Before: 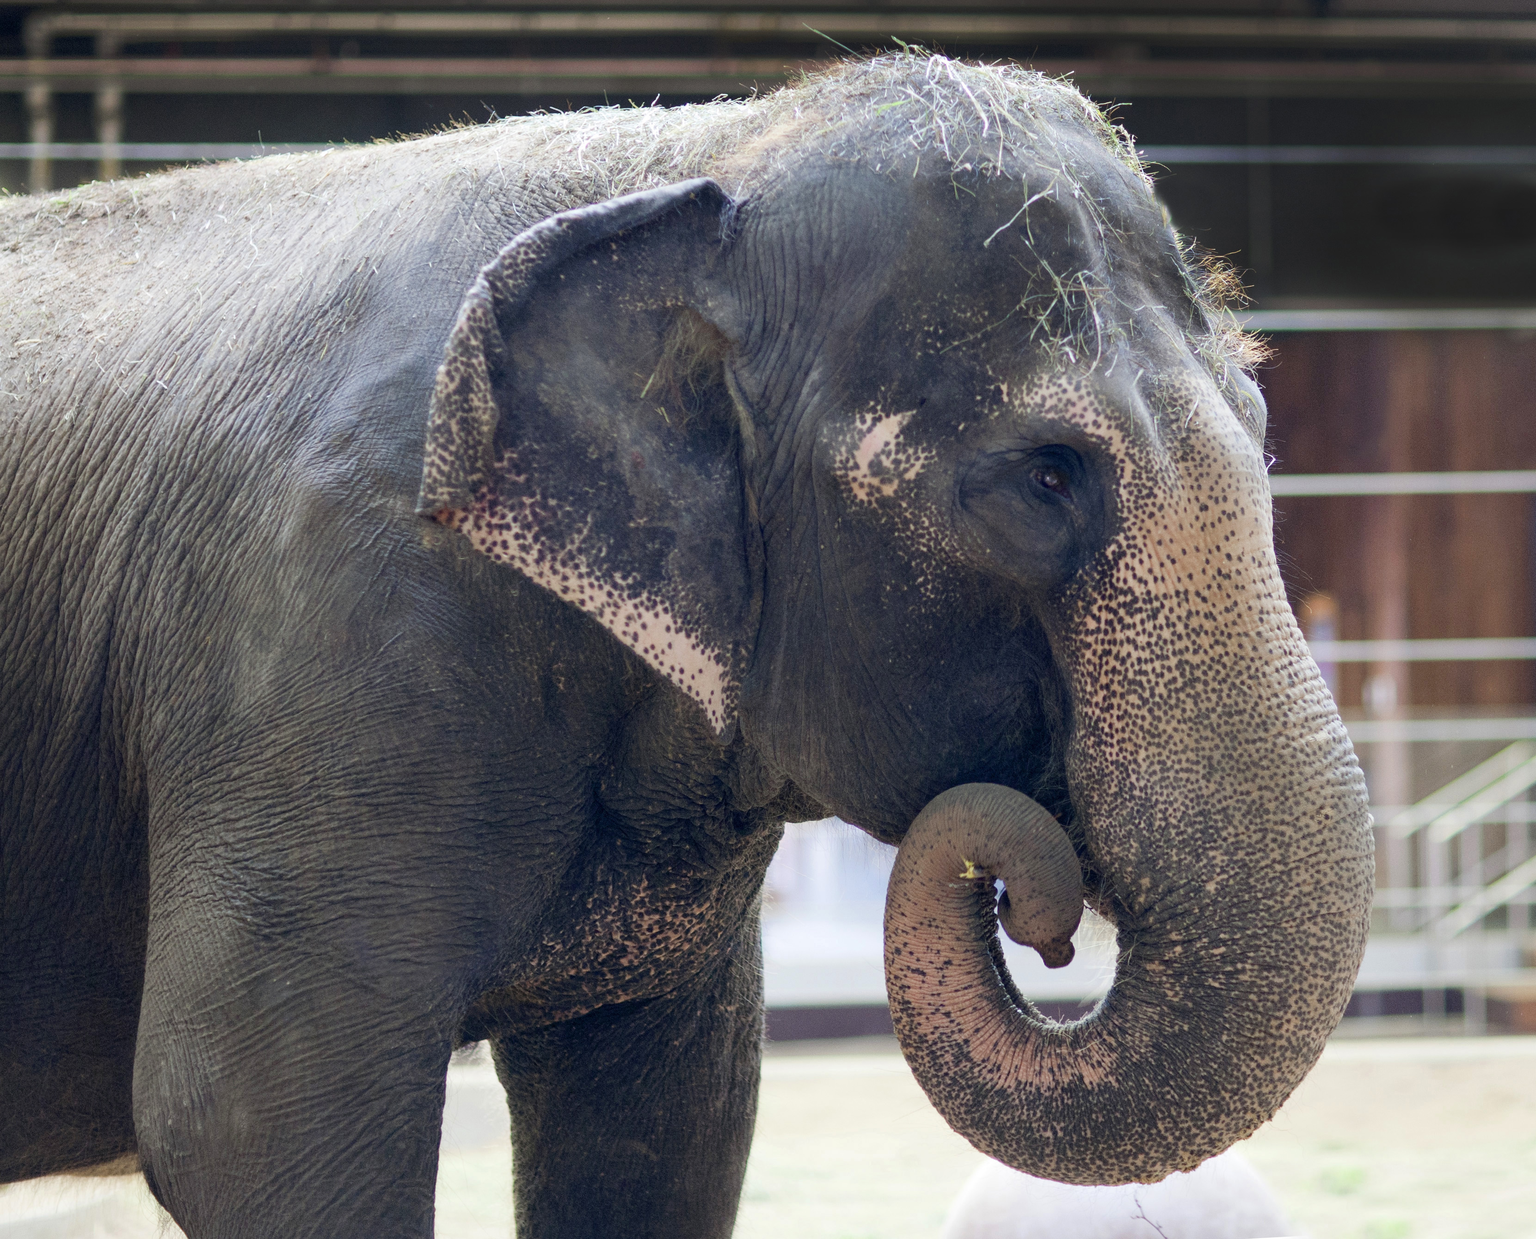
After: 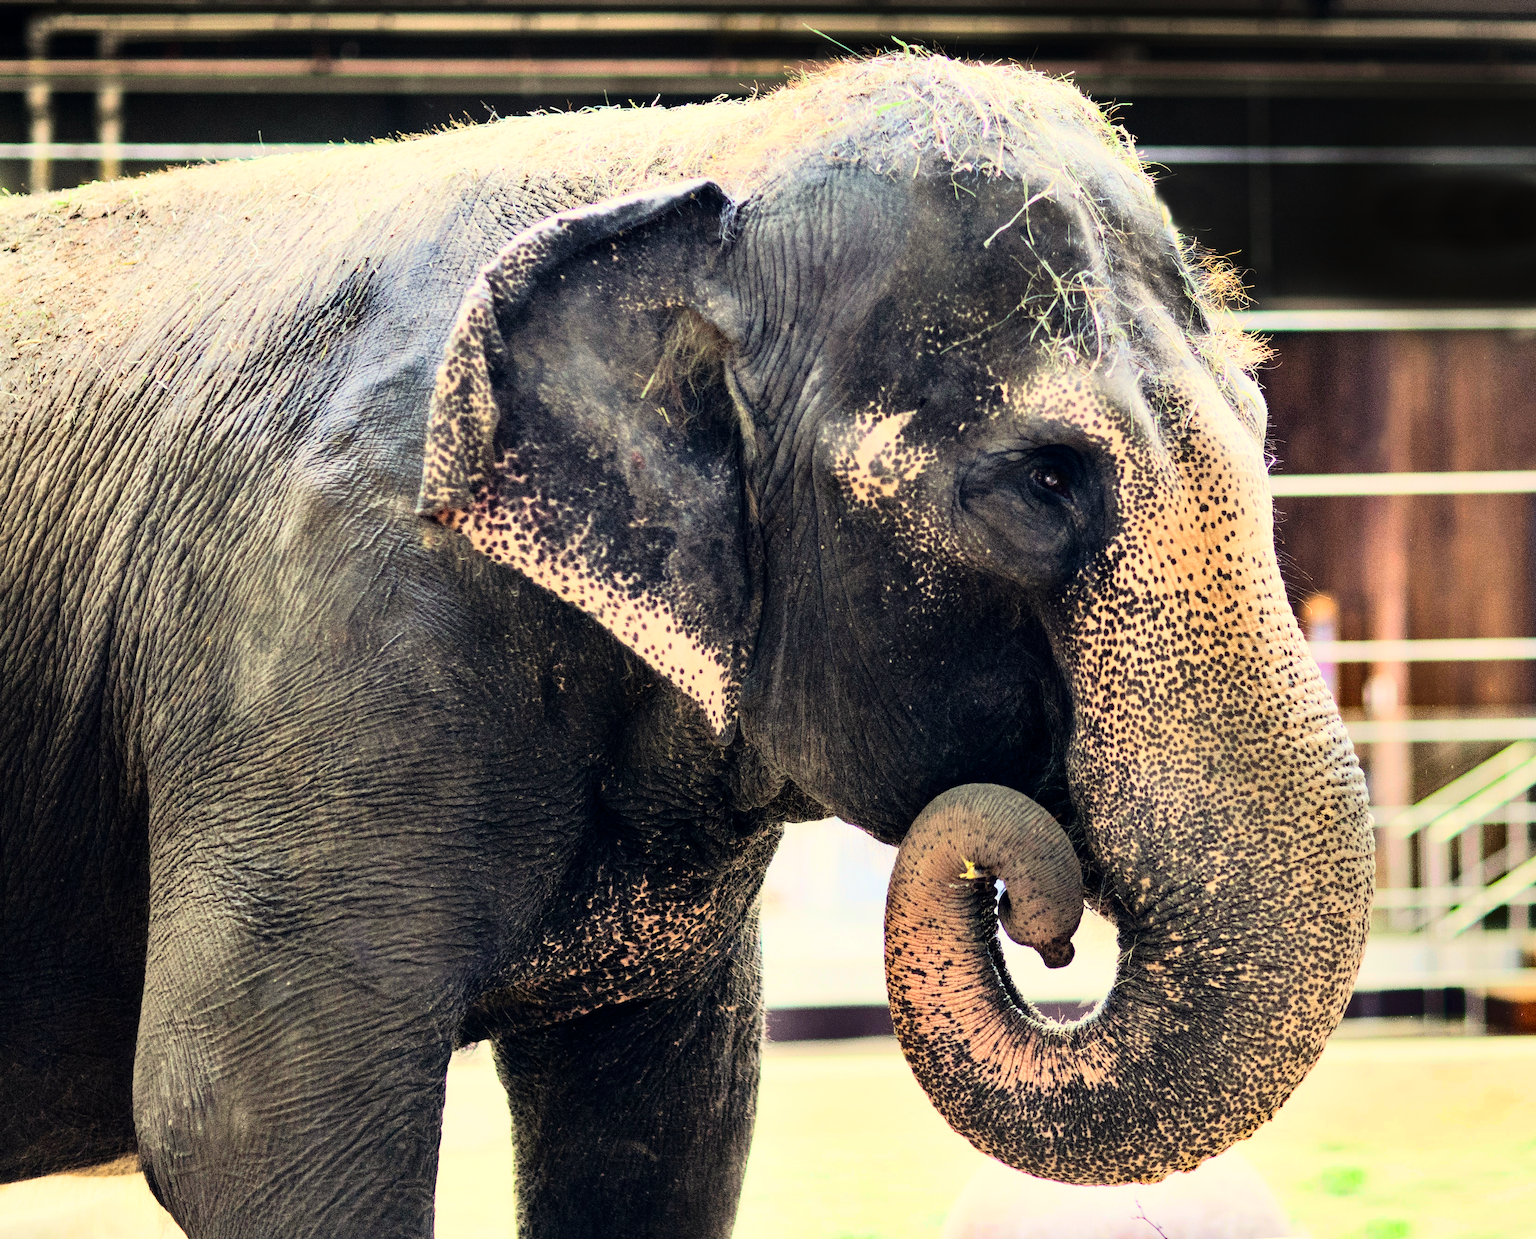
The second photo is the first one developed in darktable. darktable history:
color correction: highlights a* 1.39, highlights b* 17.83
shadows and highlights: shadows 20.91, highlights -82.73, soften with gaussian
rgb curve: curves: ch0 [(0, 0) (0.21, 0.15) (0.24, 0.21) (0.5, 0.75) (0.75, 0.96) (0.89, 0.99) (1, 1)]; ch1 [(0, 0.02) (0.21, 0.13) (0.25, 0.2) (0.5, 0.67) (0.75, 0.9) (0.89, 0.97) (1, 1)]; ch2 [(0, 0.02) (0.21, 0.13) (0.25, 0.2) (0.5, 0.67) (0.75, 0.9) (0.89, 0.97) (1, 1)], compensate middle gray true
